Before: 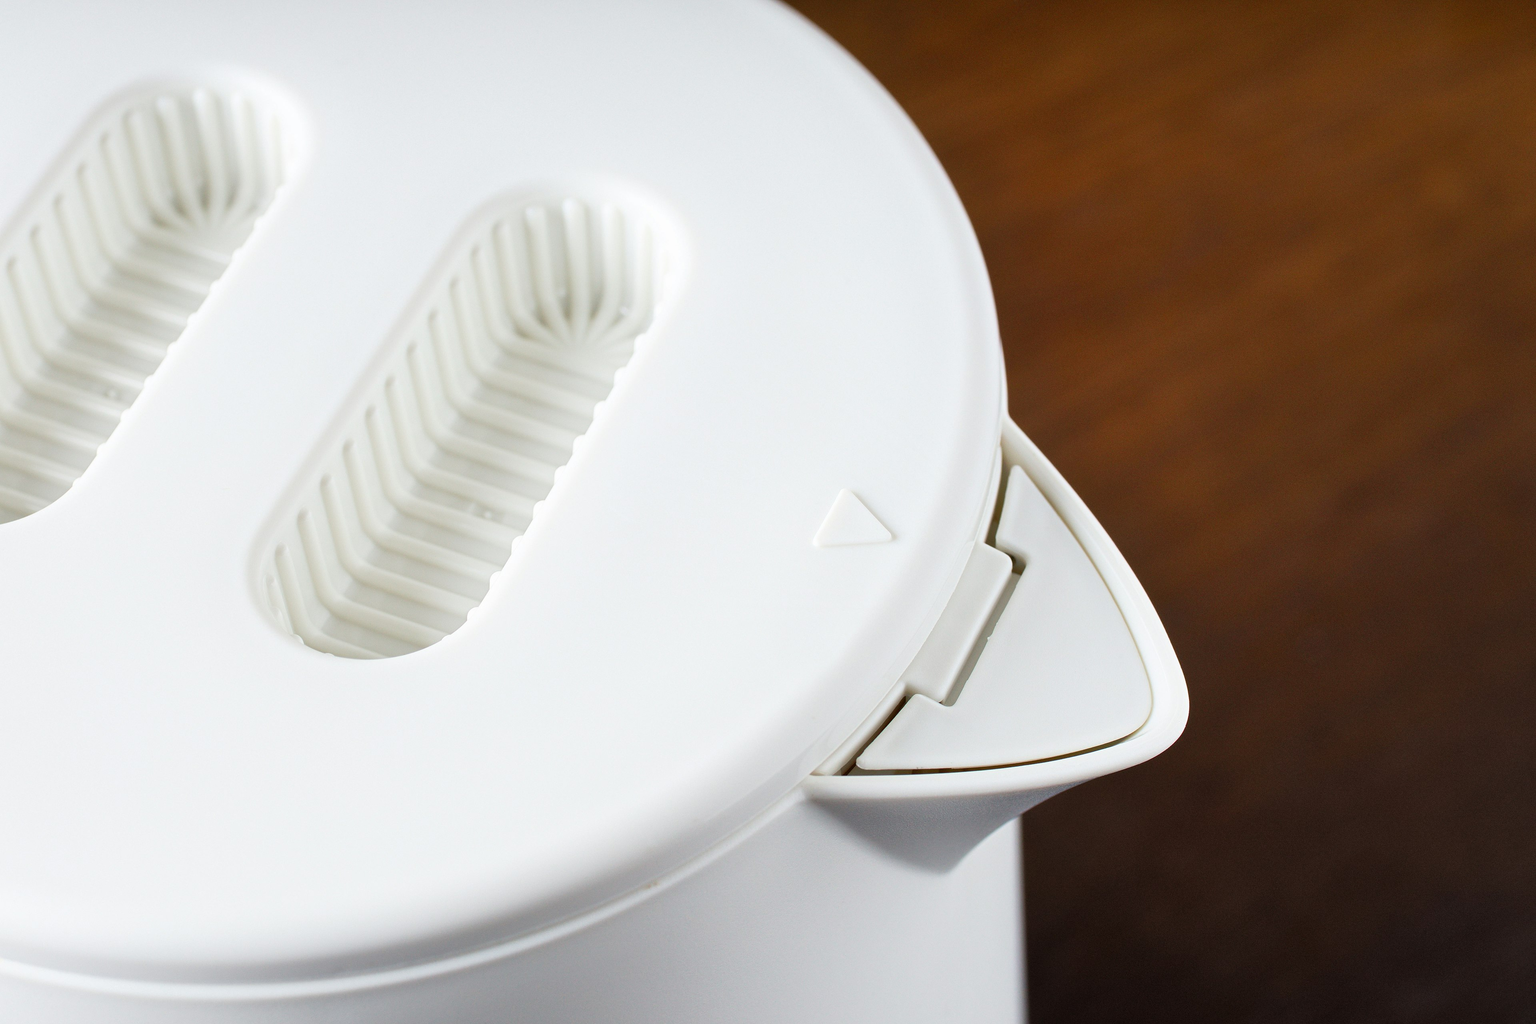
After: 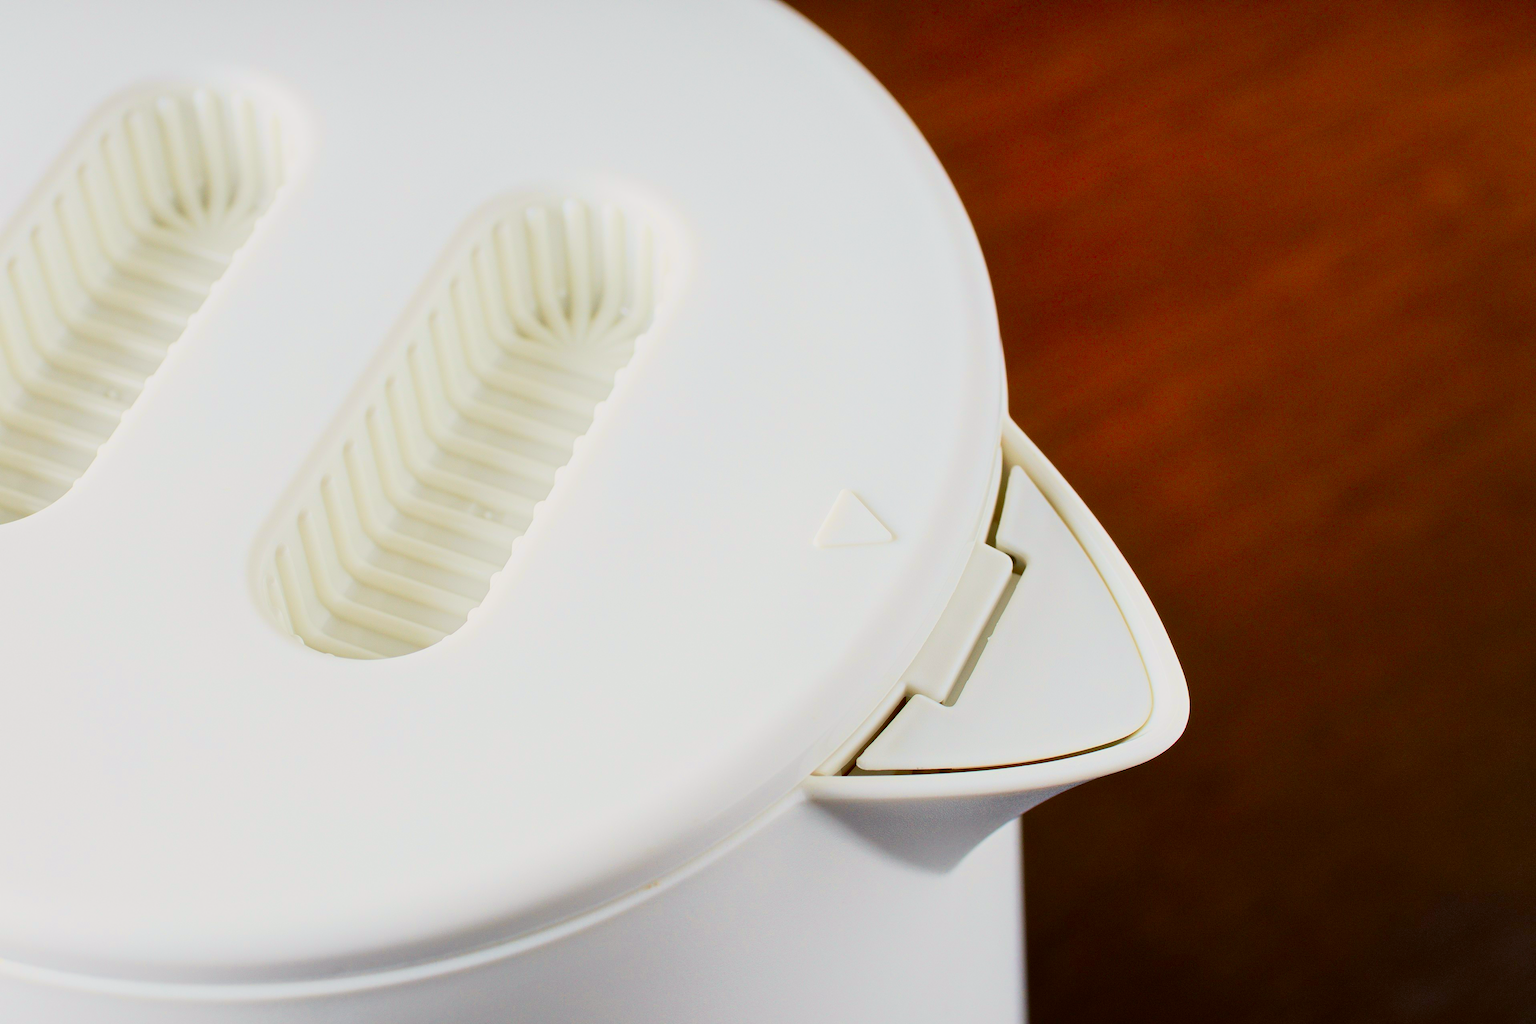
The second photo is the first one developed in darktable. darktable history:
color zones: curves: ch0 [(0, 0.613) (0.01, 0.613) (0.245, 0.448) (0.498, 0.529) (0.642, 0.665) (0.879, 0.777) (0.99, 0.613)]; ch1 [(0, 0) (0.143, 0) (0.286, 0) (0.429, 0) (0.571, 0) (0.714, 0) (0.857, 0)], mix -138.01%
tone curve: curves: ch0 [(0, 0) (0.091, 0.066) (0.184, 0.16) (0.491, 0.519) (0.748, 0.765) (1, 0.919)]; ch1 [(0, 0) (0.179, 0.173) (0.322, 0.32) (0.424, 0.424) (0.502, 0.504) (0.56, 0.578) (0.631, 0.675) (0.777, 0.806) (1, 1)]; ch2 [(0, 0) (0.434, 0.447) (0.483, 0.487) (0.547, 0.573) (0.676, 0.673) (1, 1)], color space Lab, independent channels, preserve colors none
